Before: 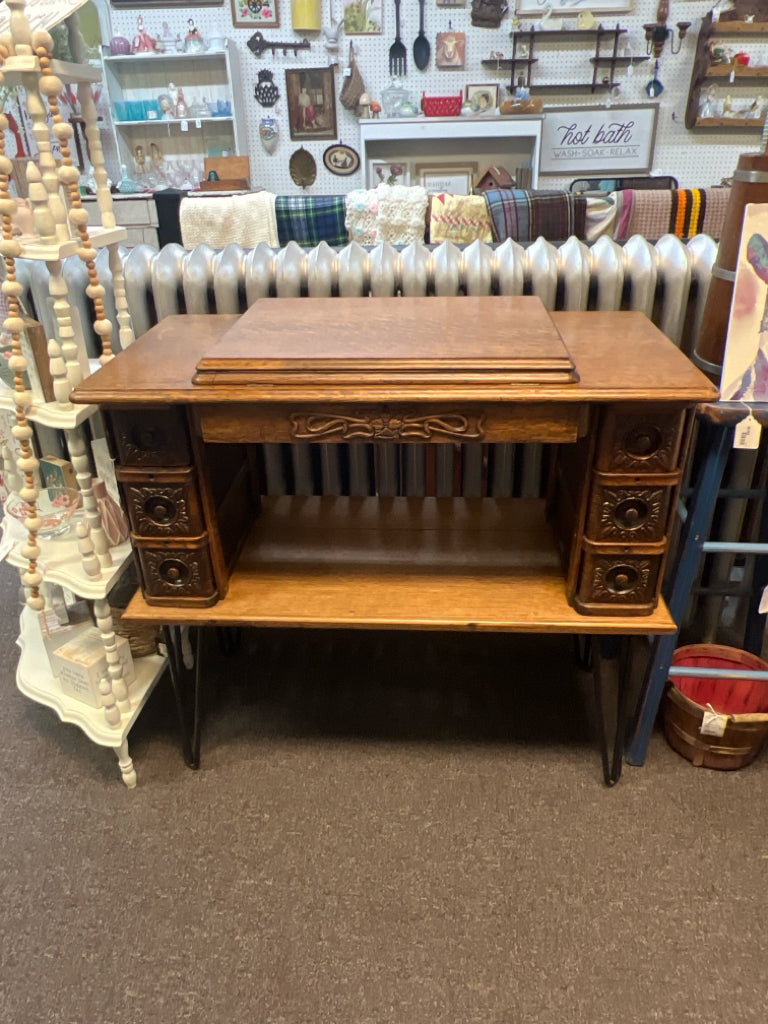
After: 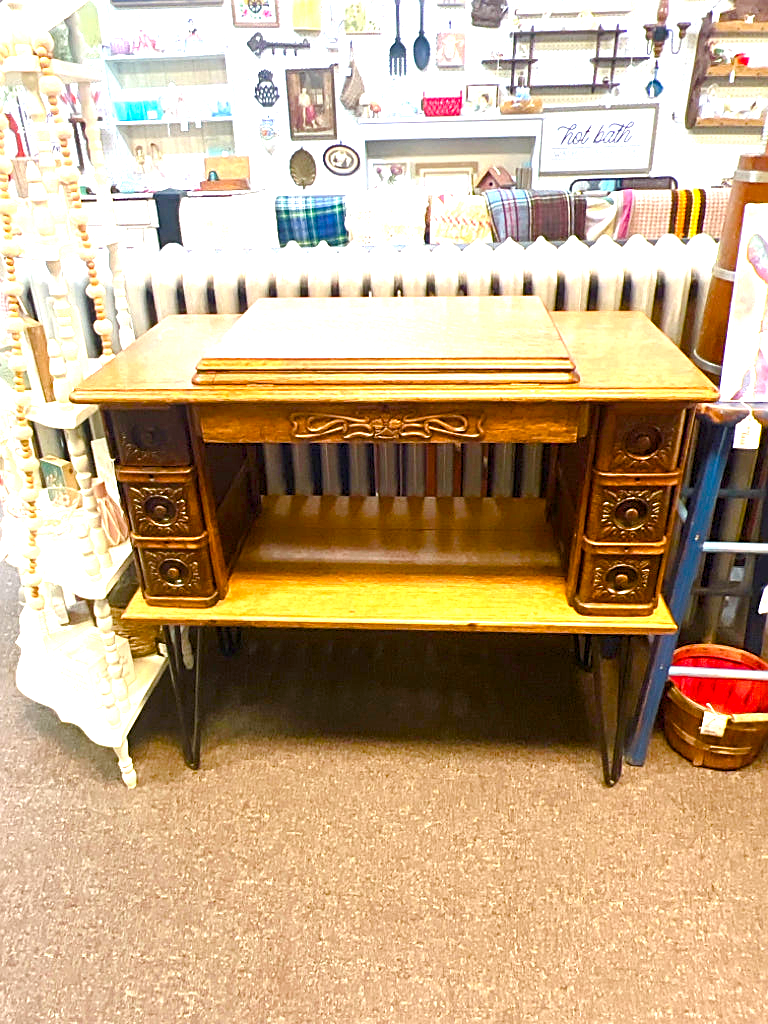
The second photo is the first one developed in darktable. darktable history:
sharpen: on, module defaults
exposure: black level correction 0, exposure 1.738 EV, compensate highlight preservation false
color balance rgb: linear chroma grading › global chroma 0.669%, perceptual saturation grading › global saturation 55.72%, perceptual saturation grading › highlights -50.249%, perceptual saturation grading › mid-tones 39.279%, perceptual saturation grading › shadows 31.013%, global vibrance 14.699%
